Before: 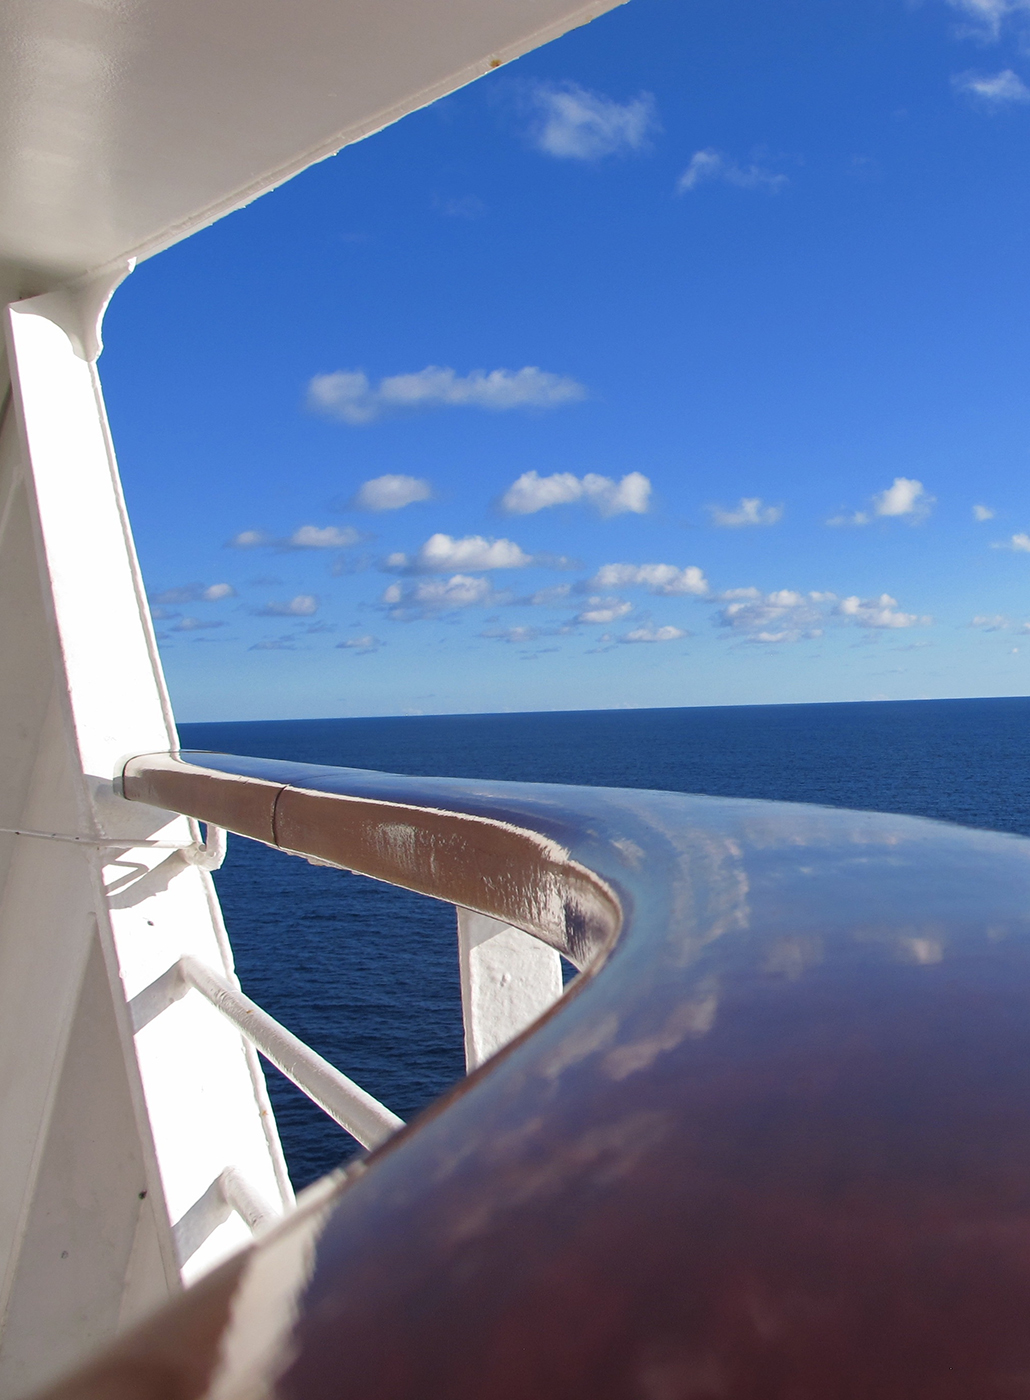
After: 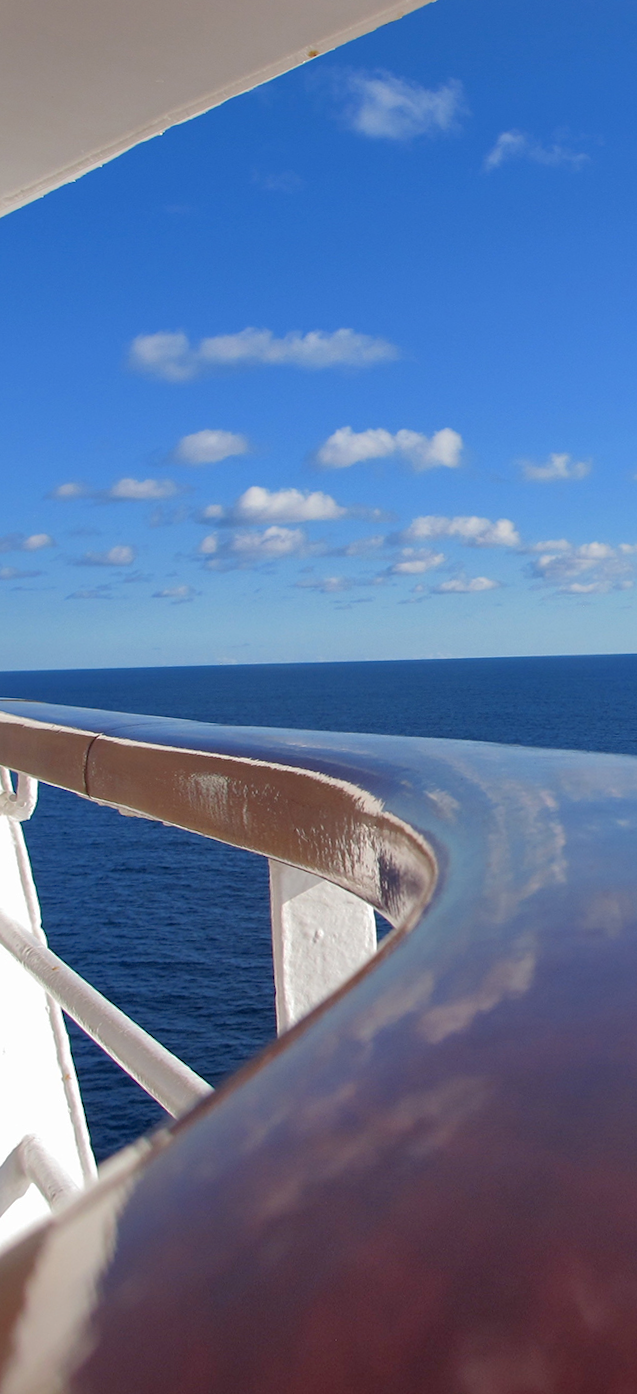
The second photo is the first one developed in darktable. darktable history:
shadows and highlights: on, module defaults
rotate and perspective: rotation 0.215°, lens shift (vertical) -0.139, crop left 0.069, crop right 0.939, crop top 0.002, crop bottom 0.996
crop and rotate: left 15.546%, right 17.787%
